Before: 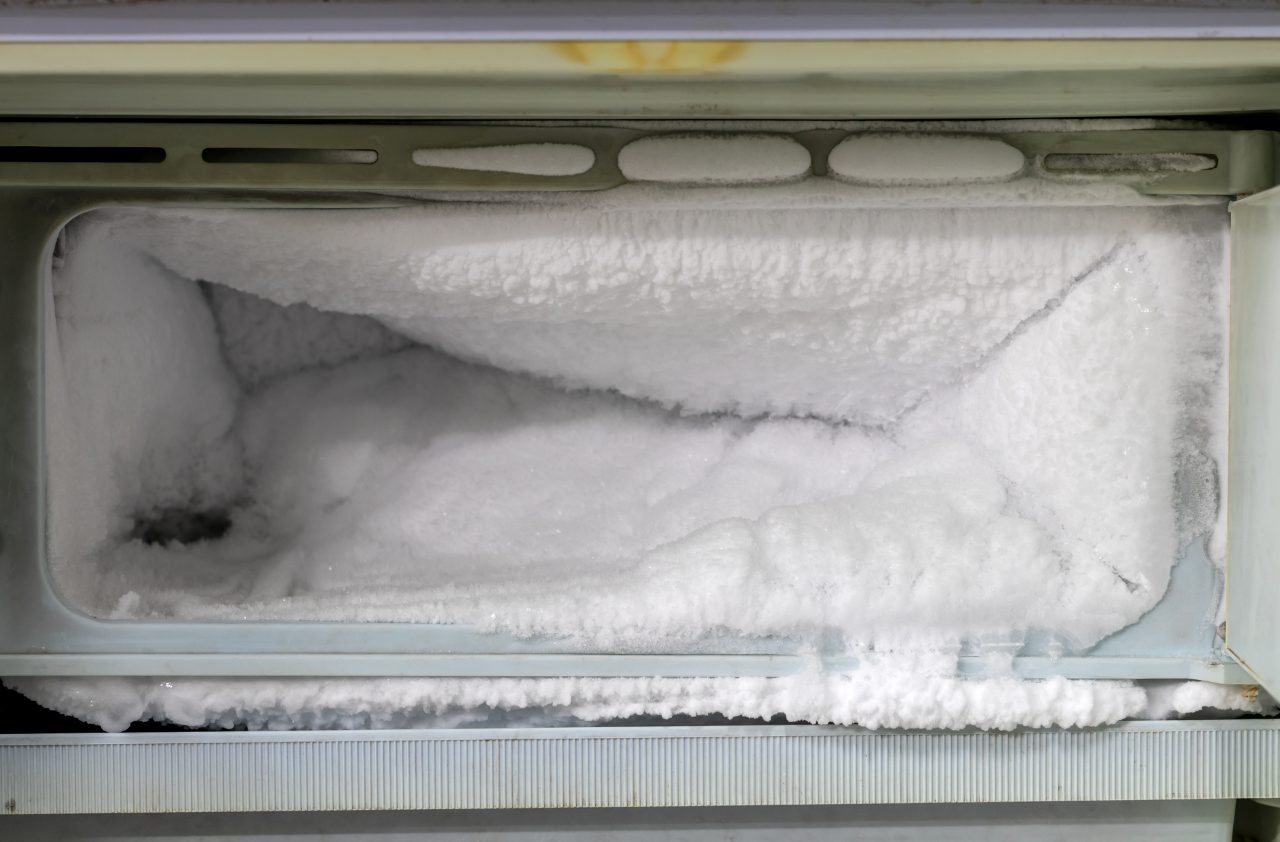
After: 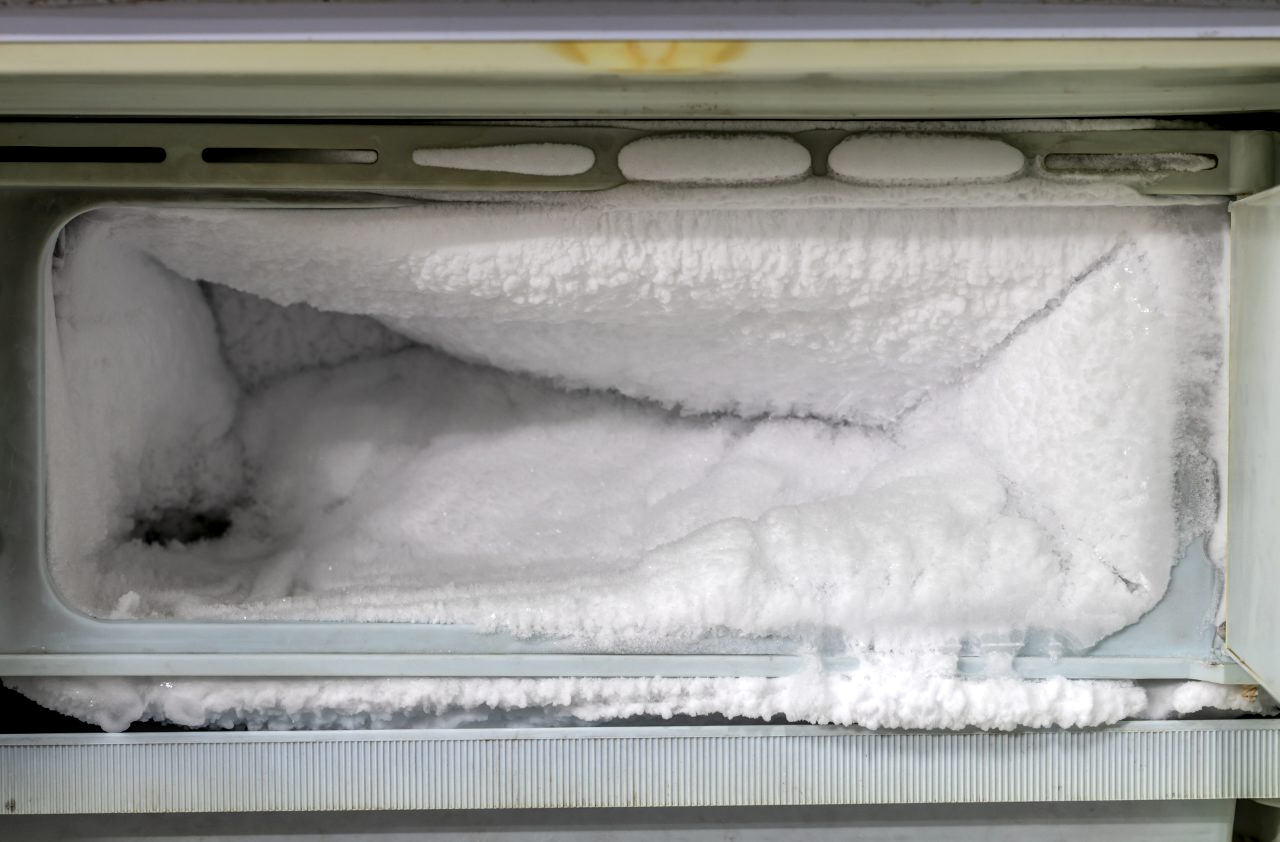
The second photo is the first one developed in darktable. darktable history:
tone equalizer: -8 EV -0.581 EV
local contrast: on, module defaults
